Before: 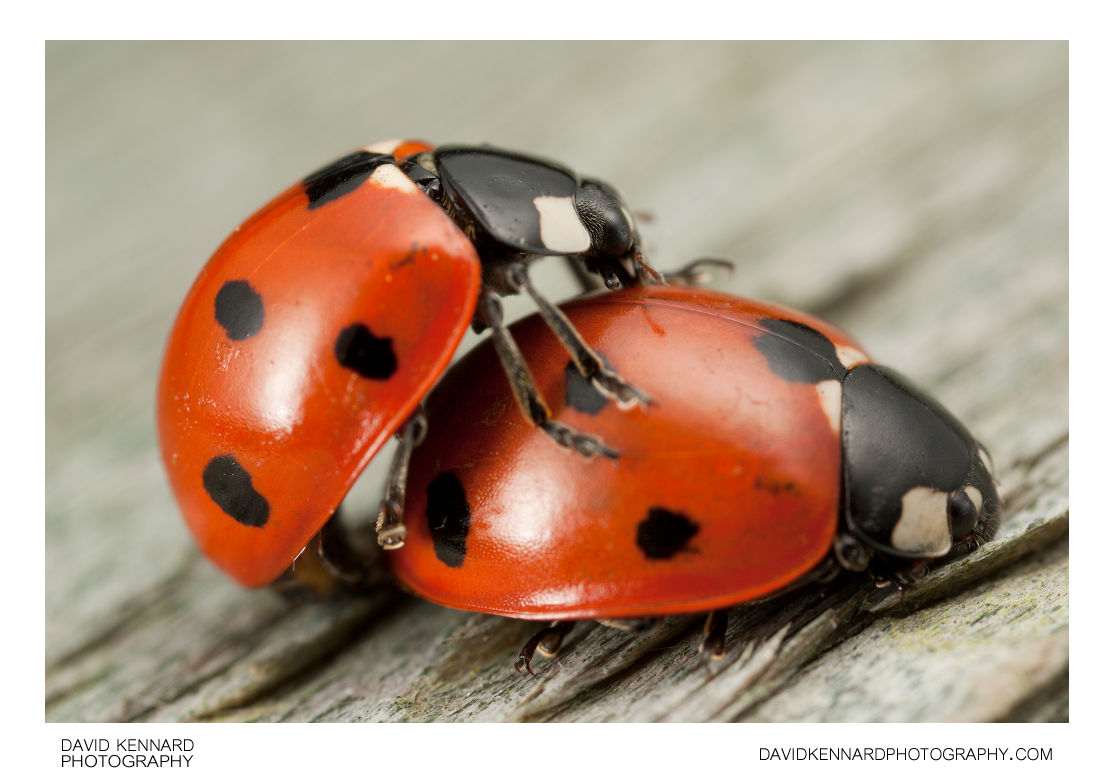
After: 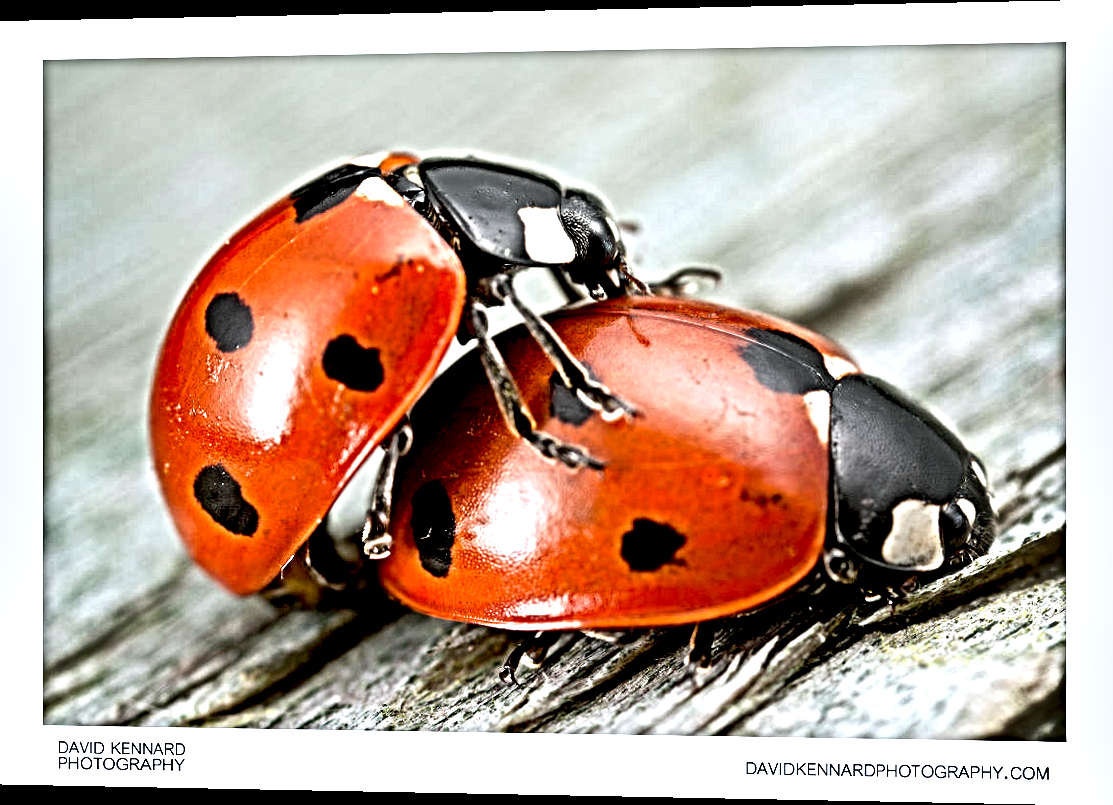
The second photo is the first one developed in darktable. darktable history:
rotate and perspective: lens shift (horizontal) -0.055, automatic cropping off
white balance: red 0.954, blue 1.079
exposure: black level correction 0.012, exposure 0.7 EV, compensate exposure bias true, compensate highlight preservation false
sharpen: radius 6.3, amount 1.8, threshold 0
haze removal: strength -0.05
shadows and highlights: soften with gaussian
